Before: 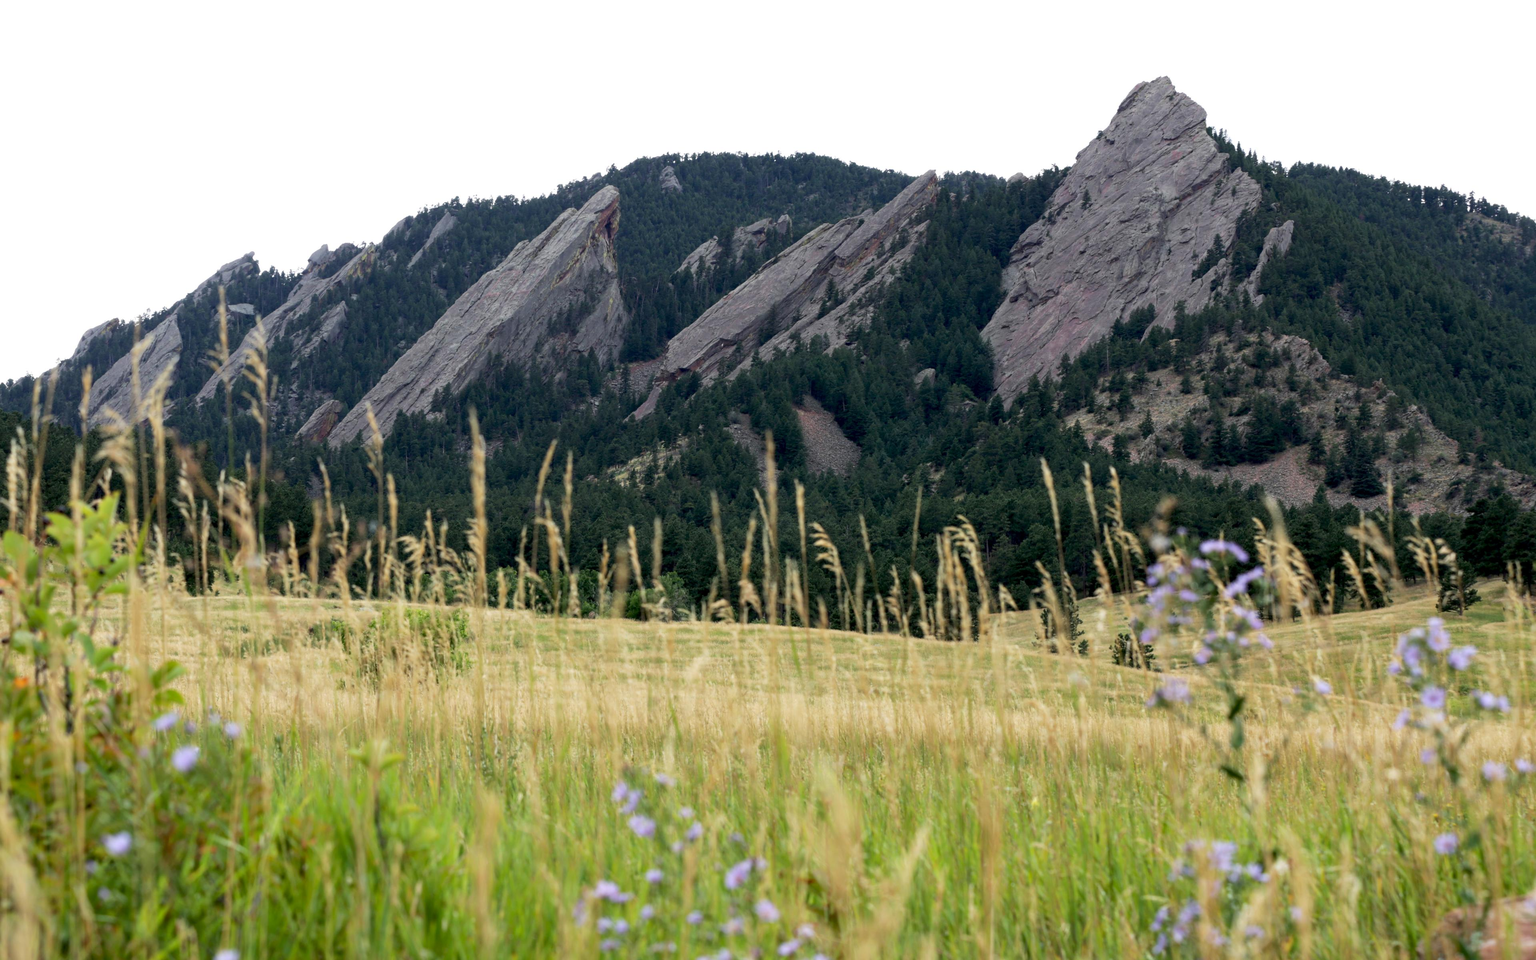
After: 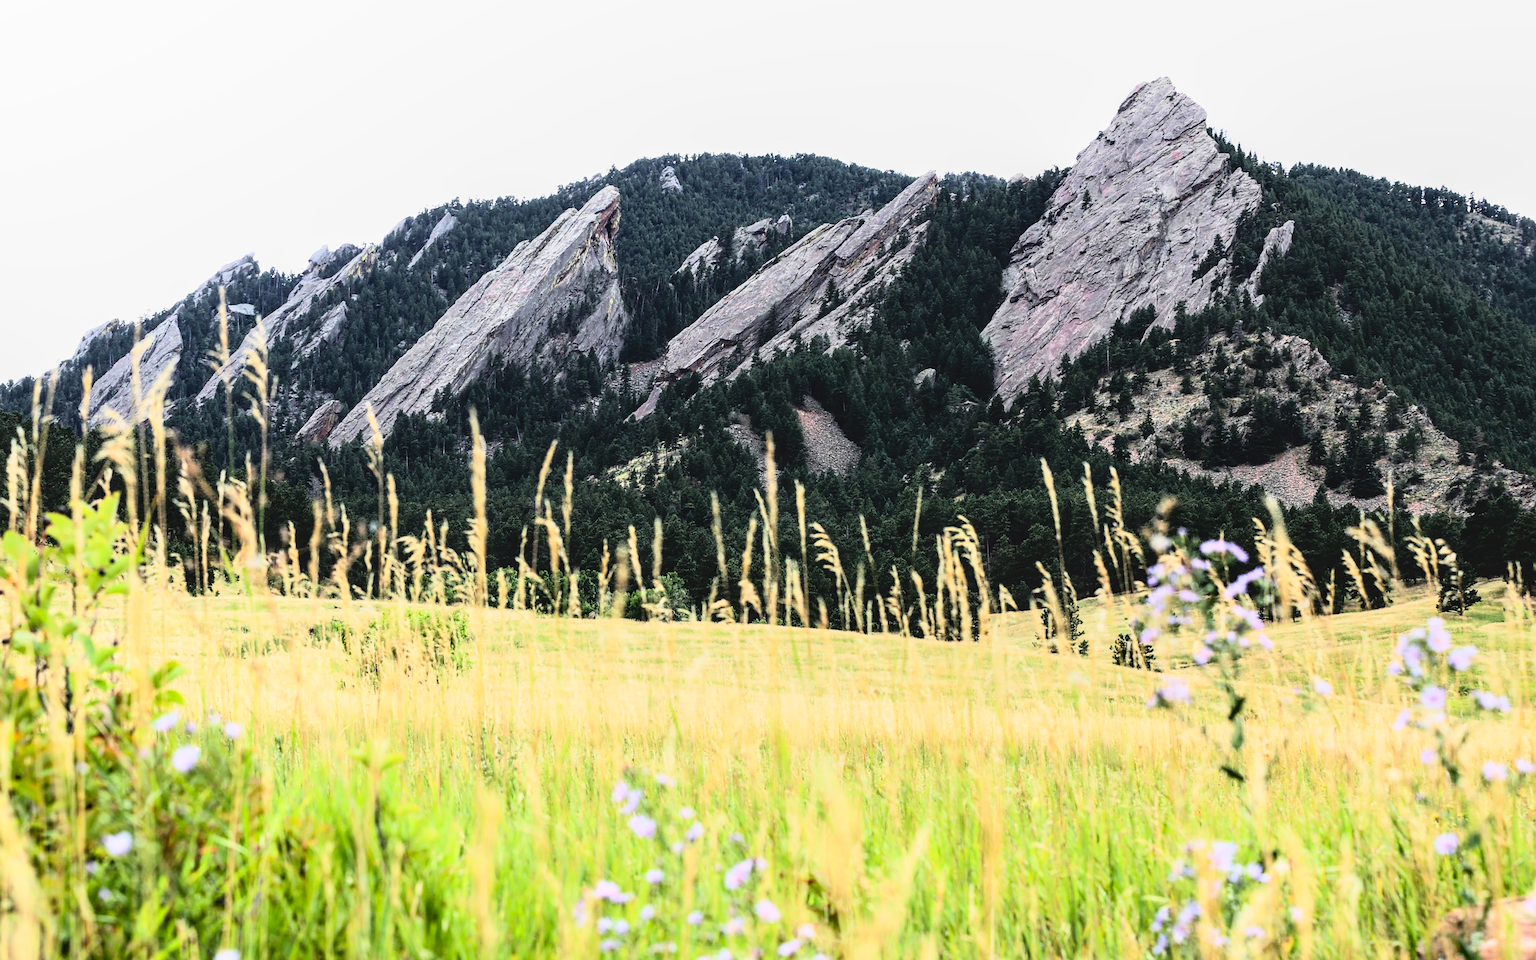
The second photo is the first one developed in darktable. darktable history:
sharpen: on, module defaults
rgb curve: curves: ch0 [(0, 0) (0.21, 0.15) (0.24, 0.21) (0.5, 0.75) (0.75, 0.96) (0.89, 0.99) (1, 1)]; ch1 [(0, 0.02) (0.21, 0.13) (0.25, 0.2) (0.5, 0.67) (0.75, 0.9) (0.89, 0.97) (1, 1)]; ch2 [(0, 0.02) (0.21, 0.13) (0.25, 0.2) (0.5, 0.67) (0.75, 0.9) (0.89, 0.97) (1, 1)], compensate middle gray true
local contrast: detail 110%
